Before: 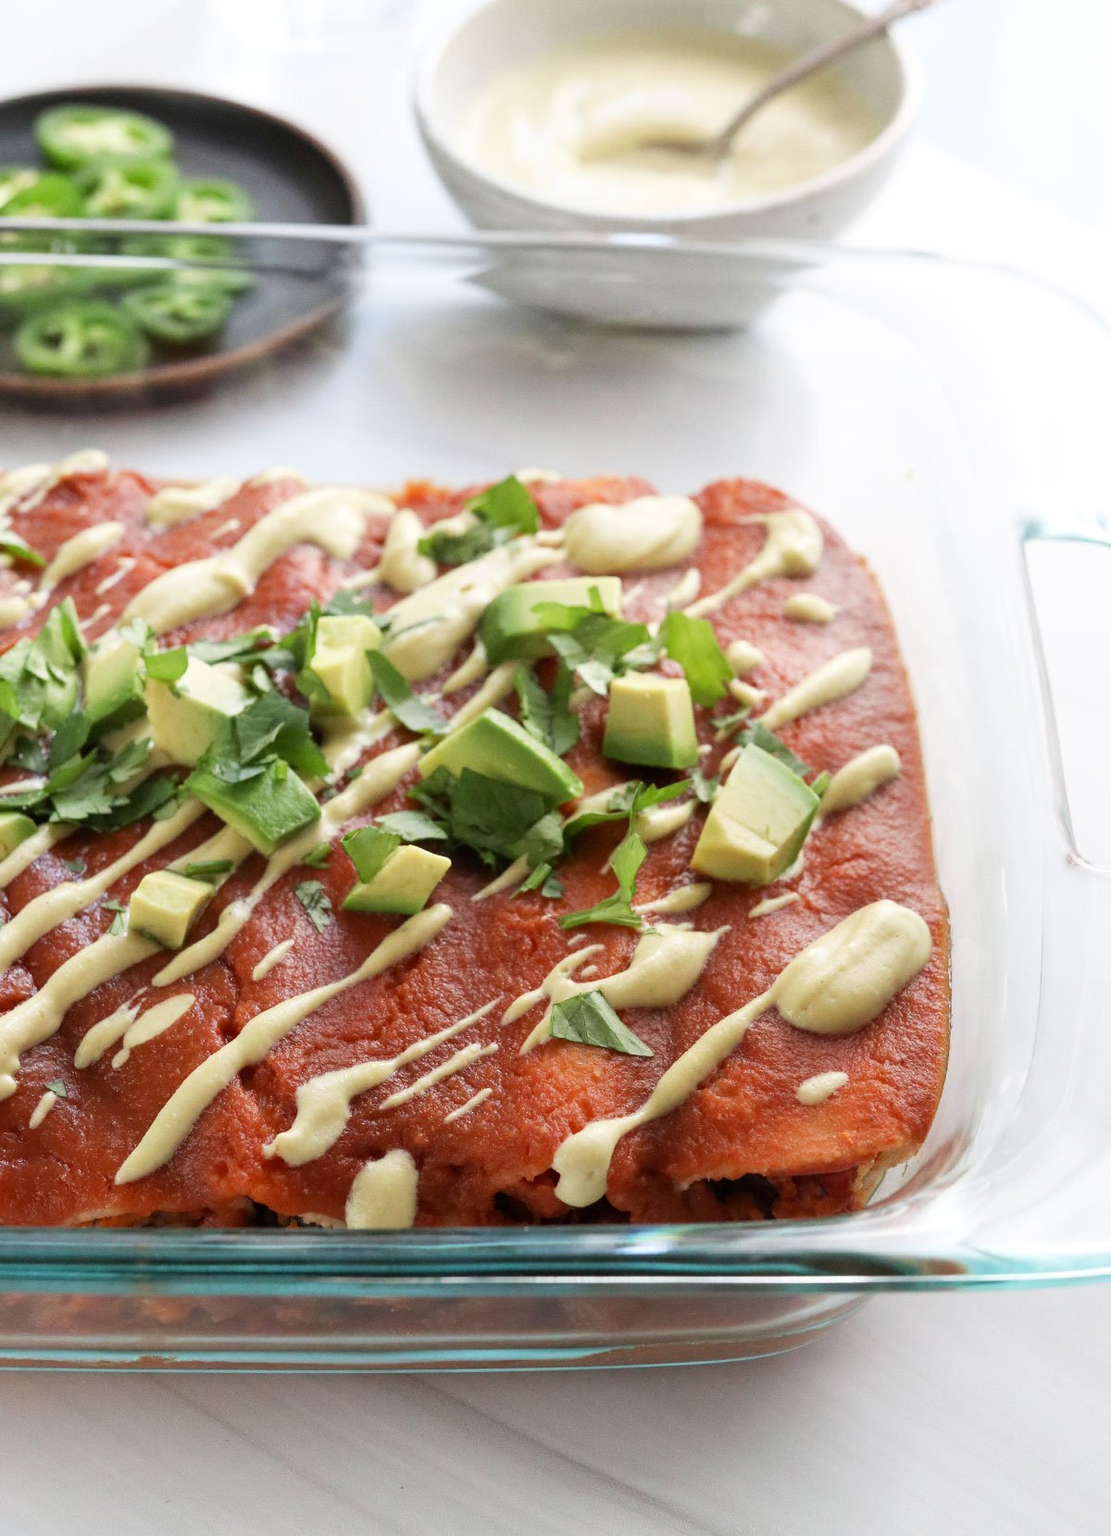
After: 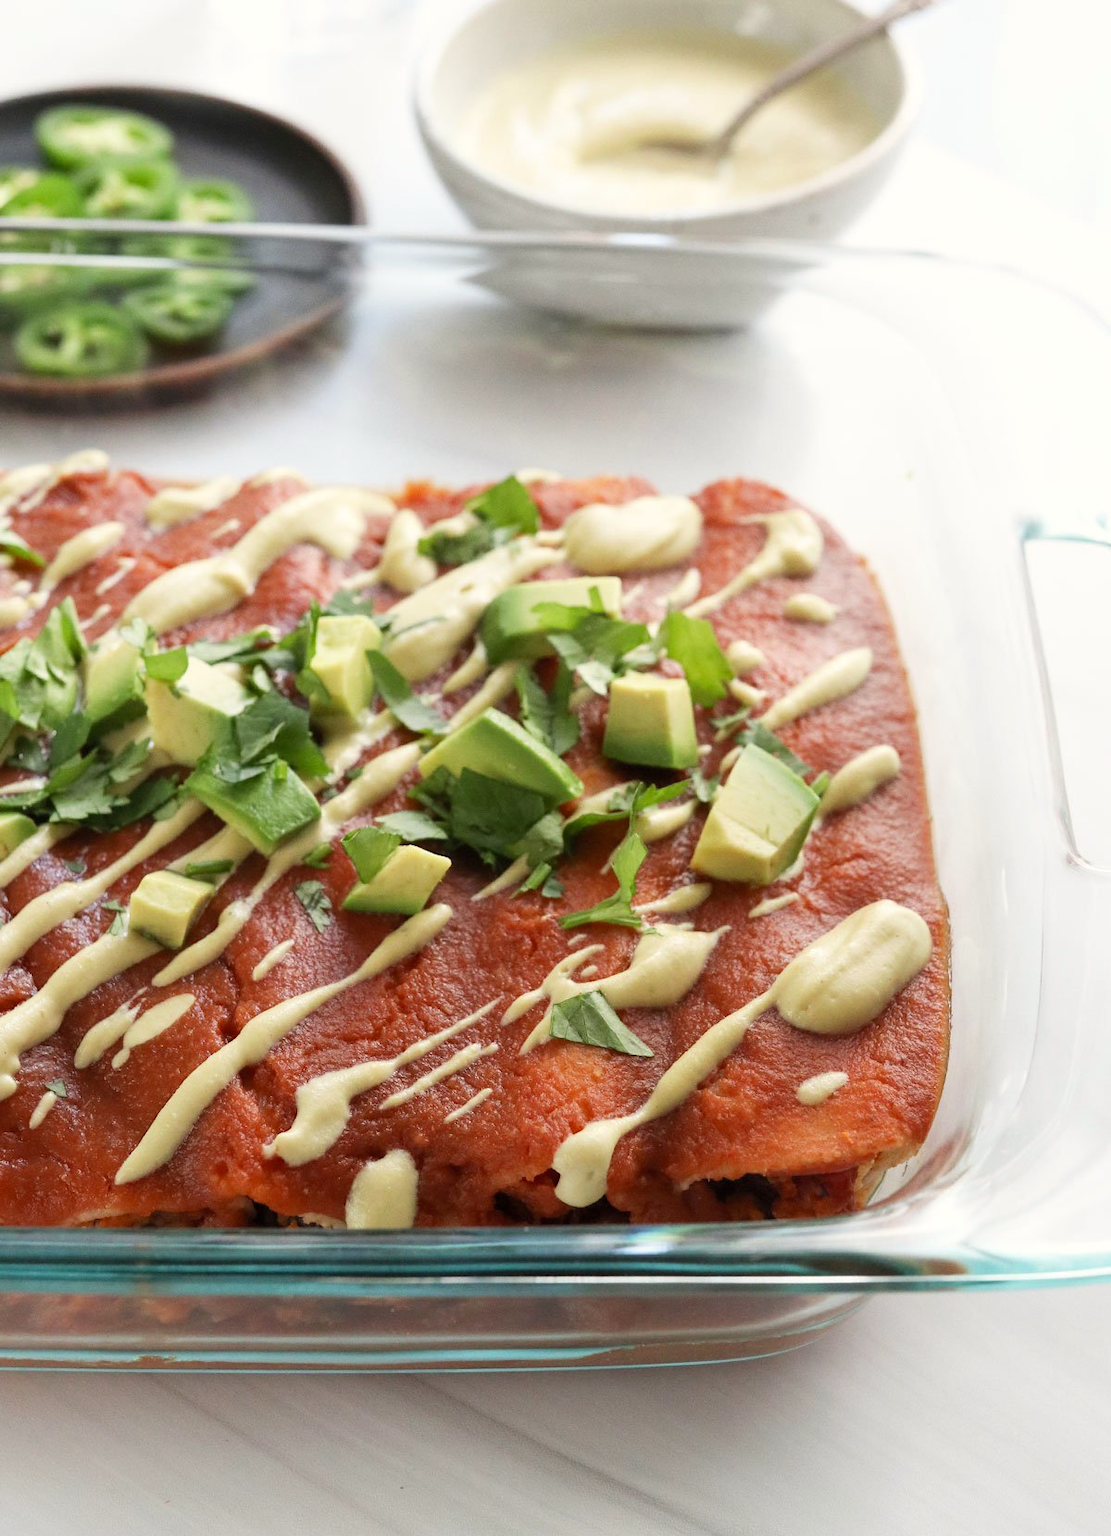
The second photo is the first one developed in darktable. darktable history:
color correction: highlights b* 3
fill light: on, module defaults
